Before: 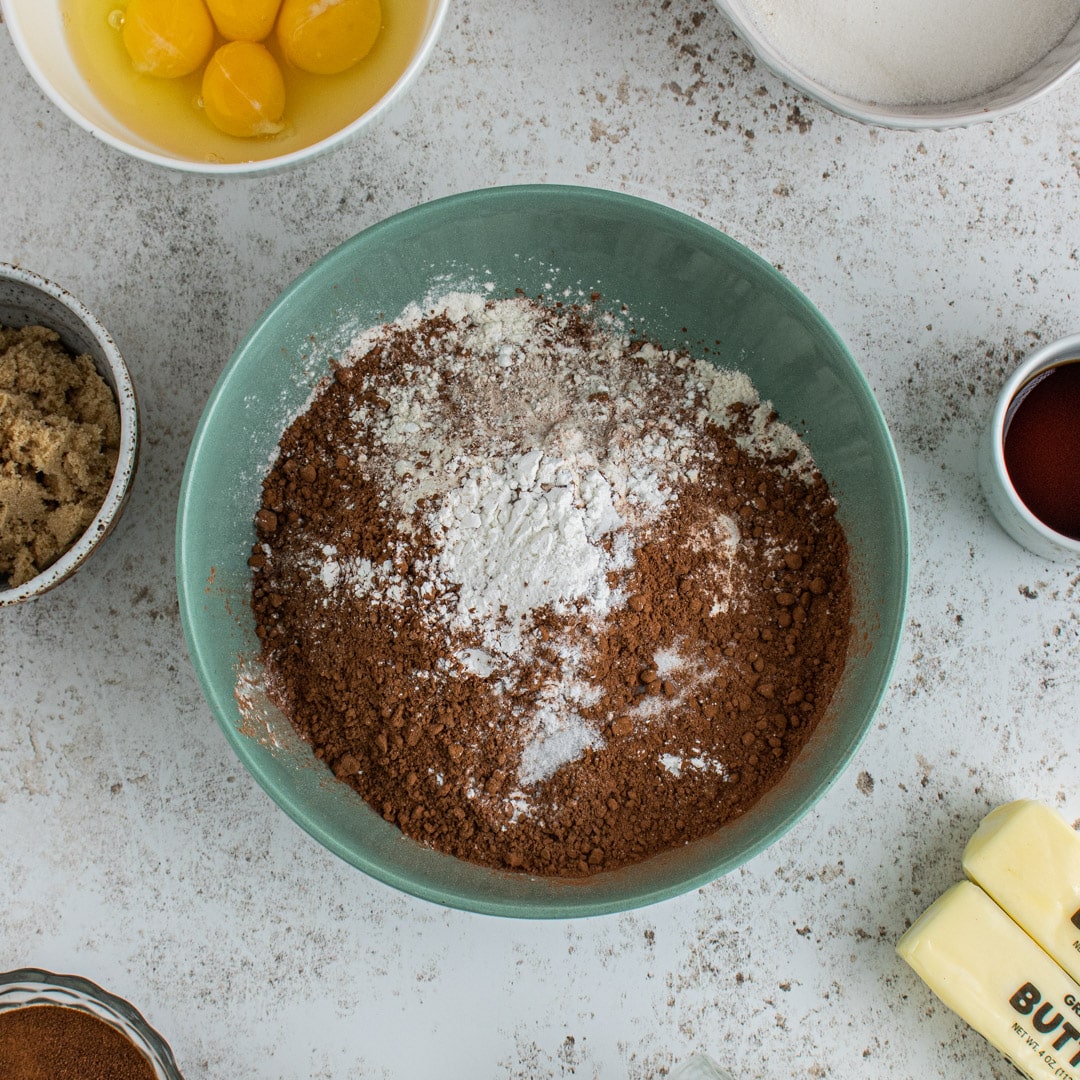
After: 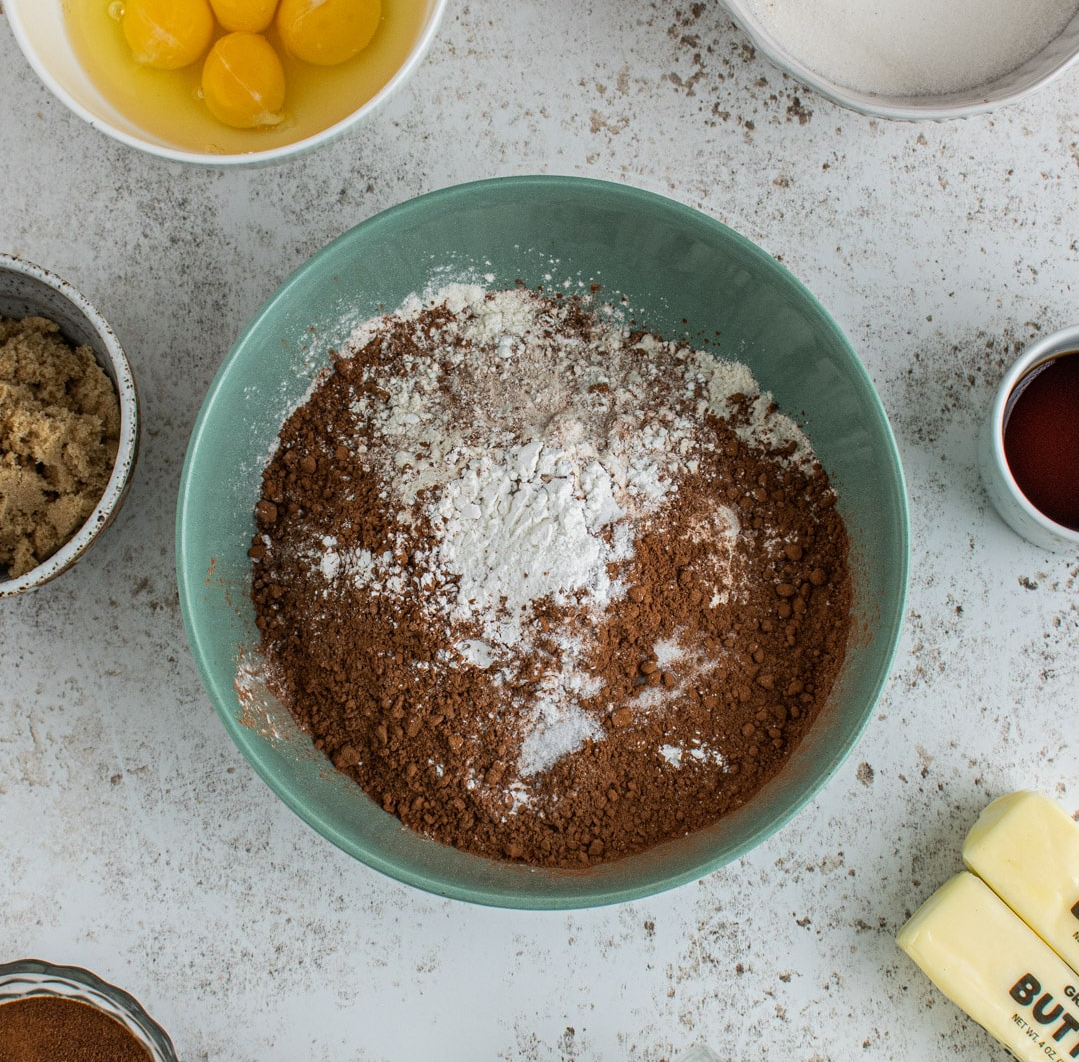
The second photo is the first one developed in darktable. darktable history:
crop: top 0.852%, right 0.015%
